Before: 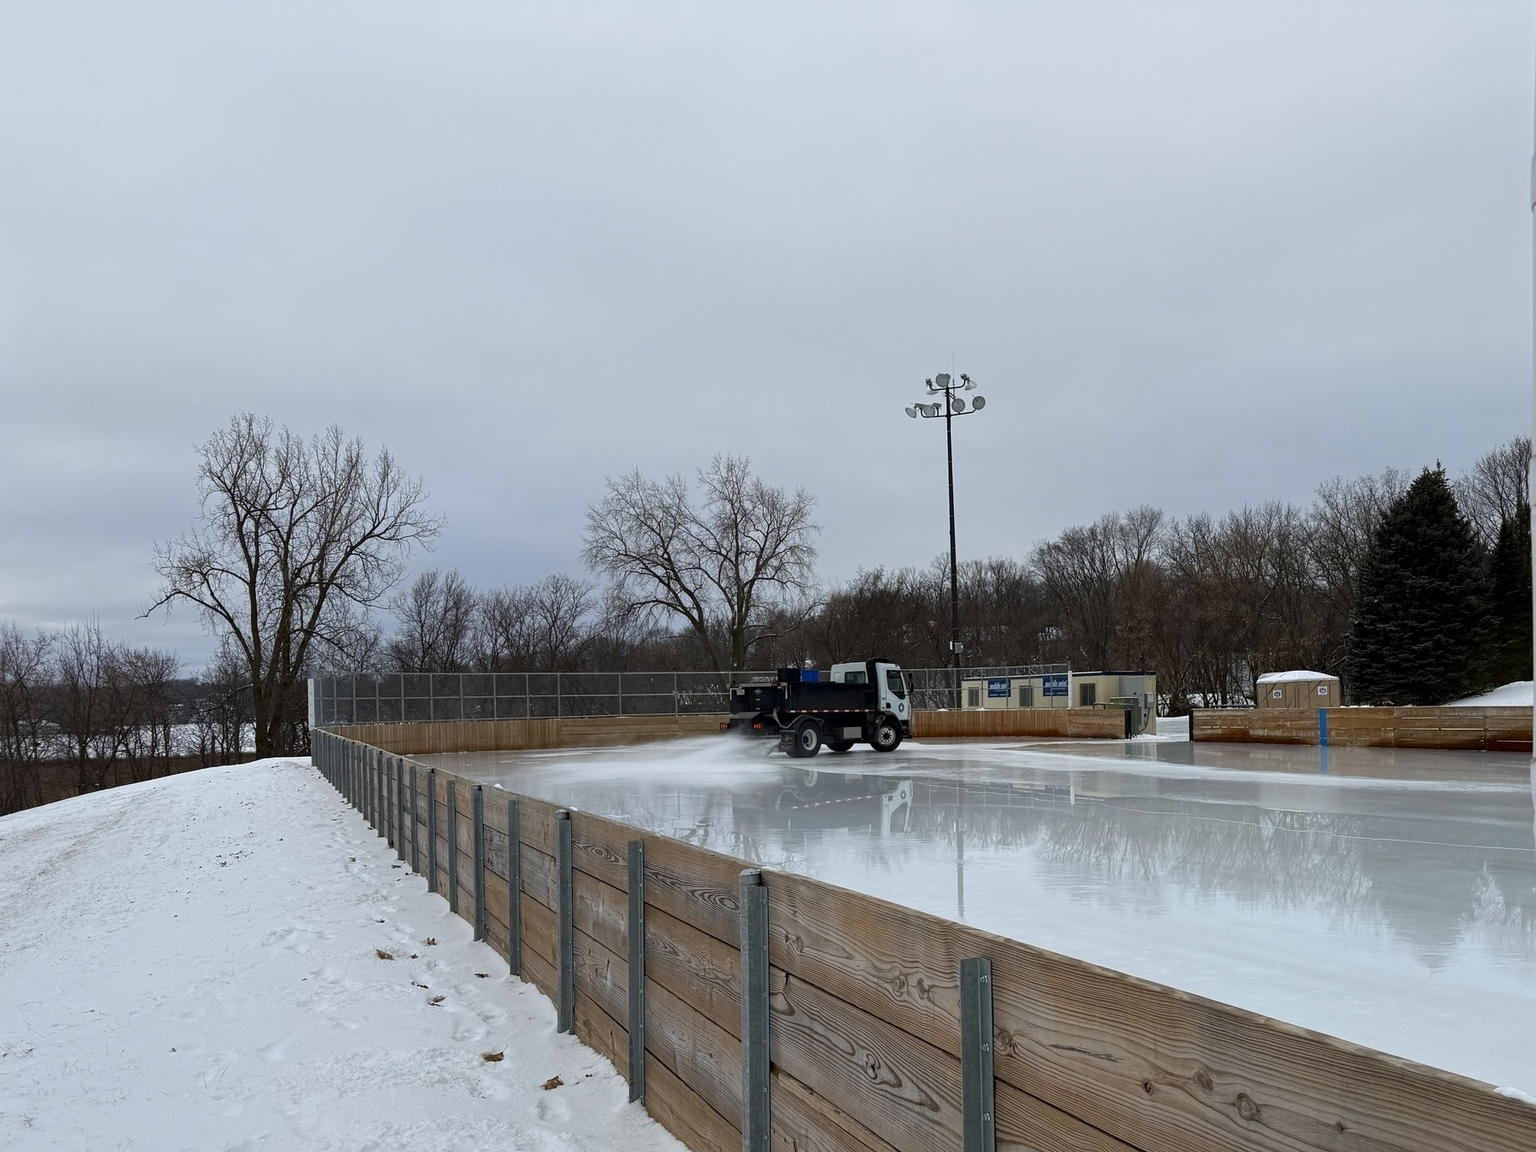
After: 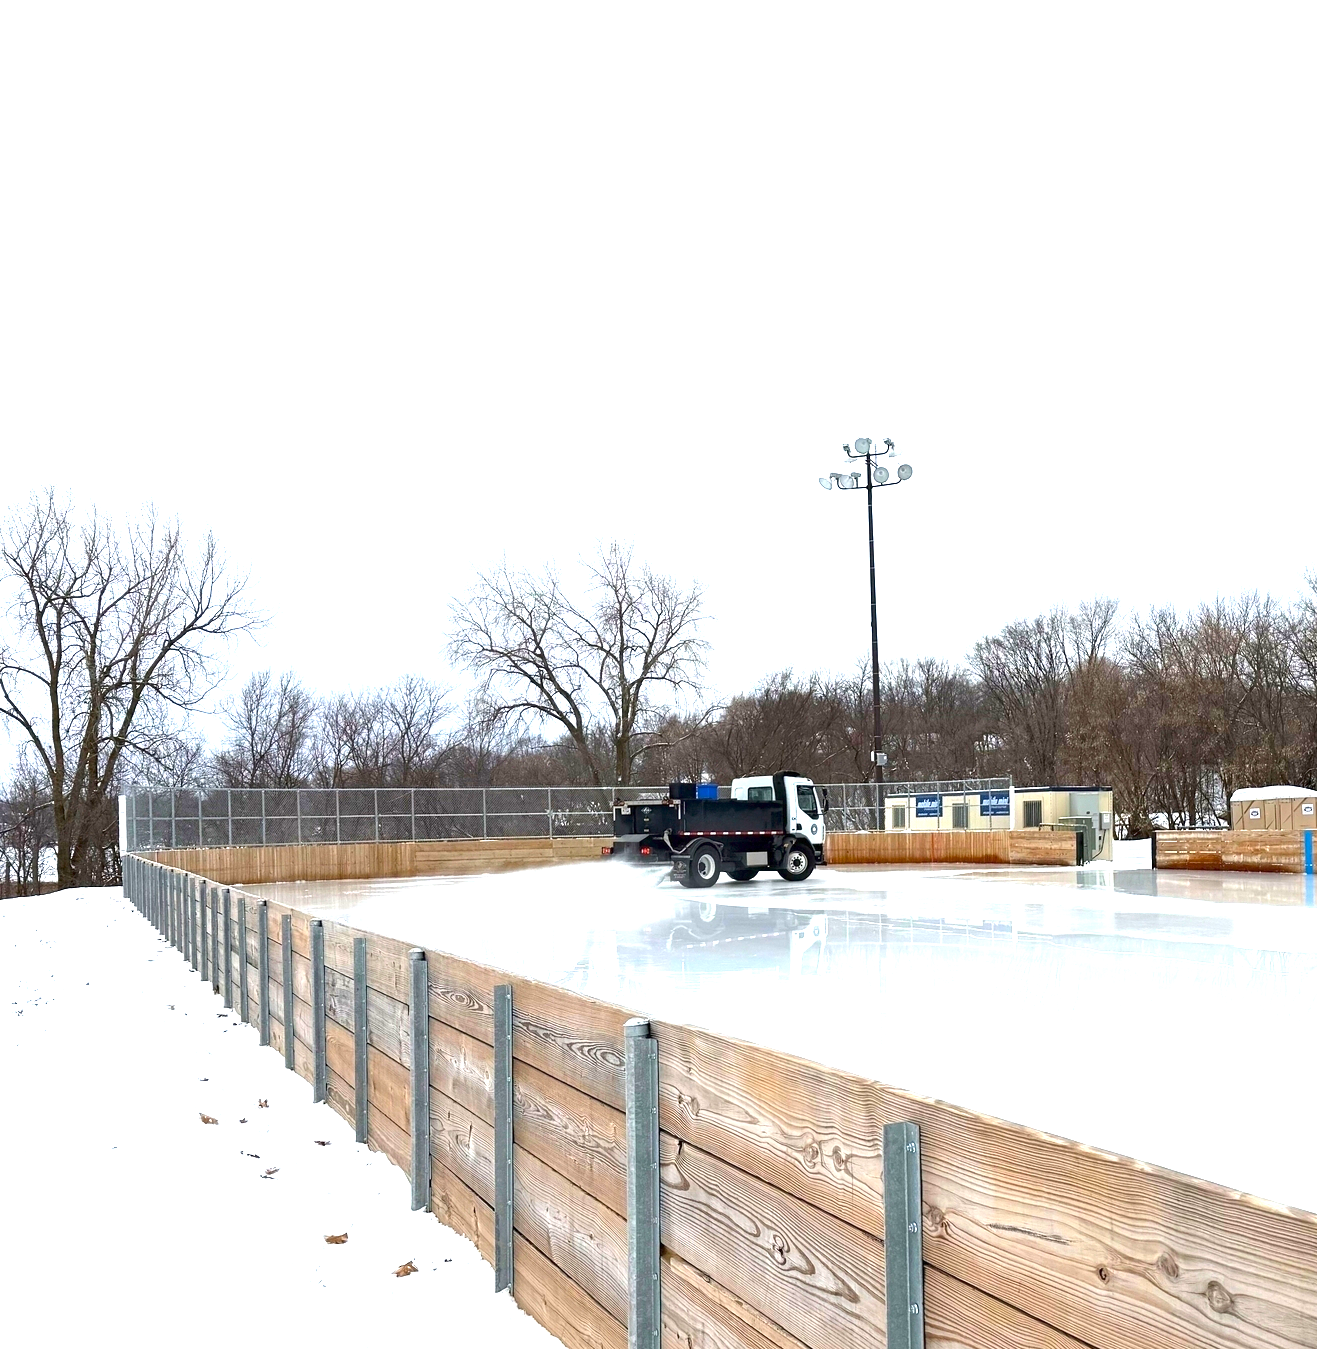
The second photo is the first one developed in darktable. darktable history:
crop: left 13.494%, top 0%, right 13.317%
exposure: exposure 1.988 EV, compensate highlight preservation false
